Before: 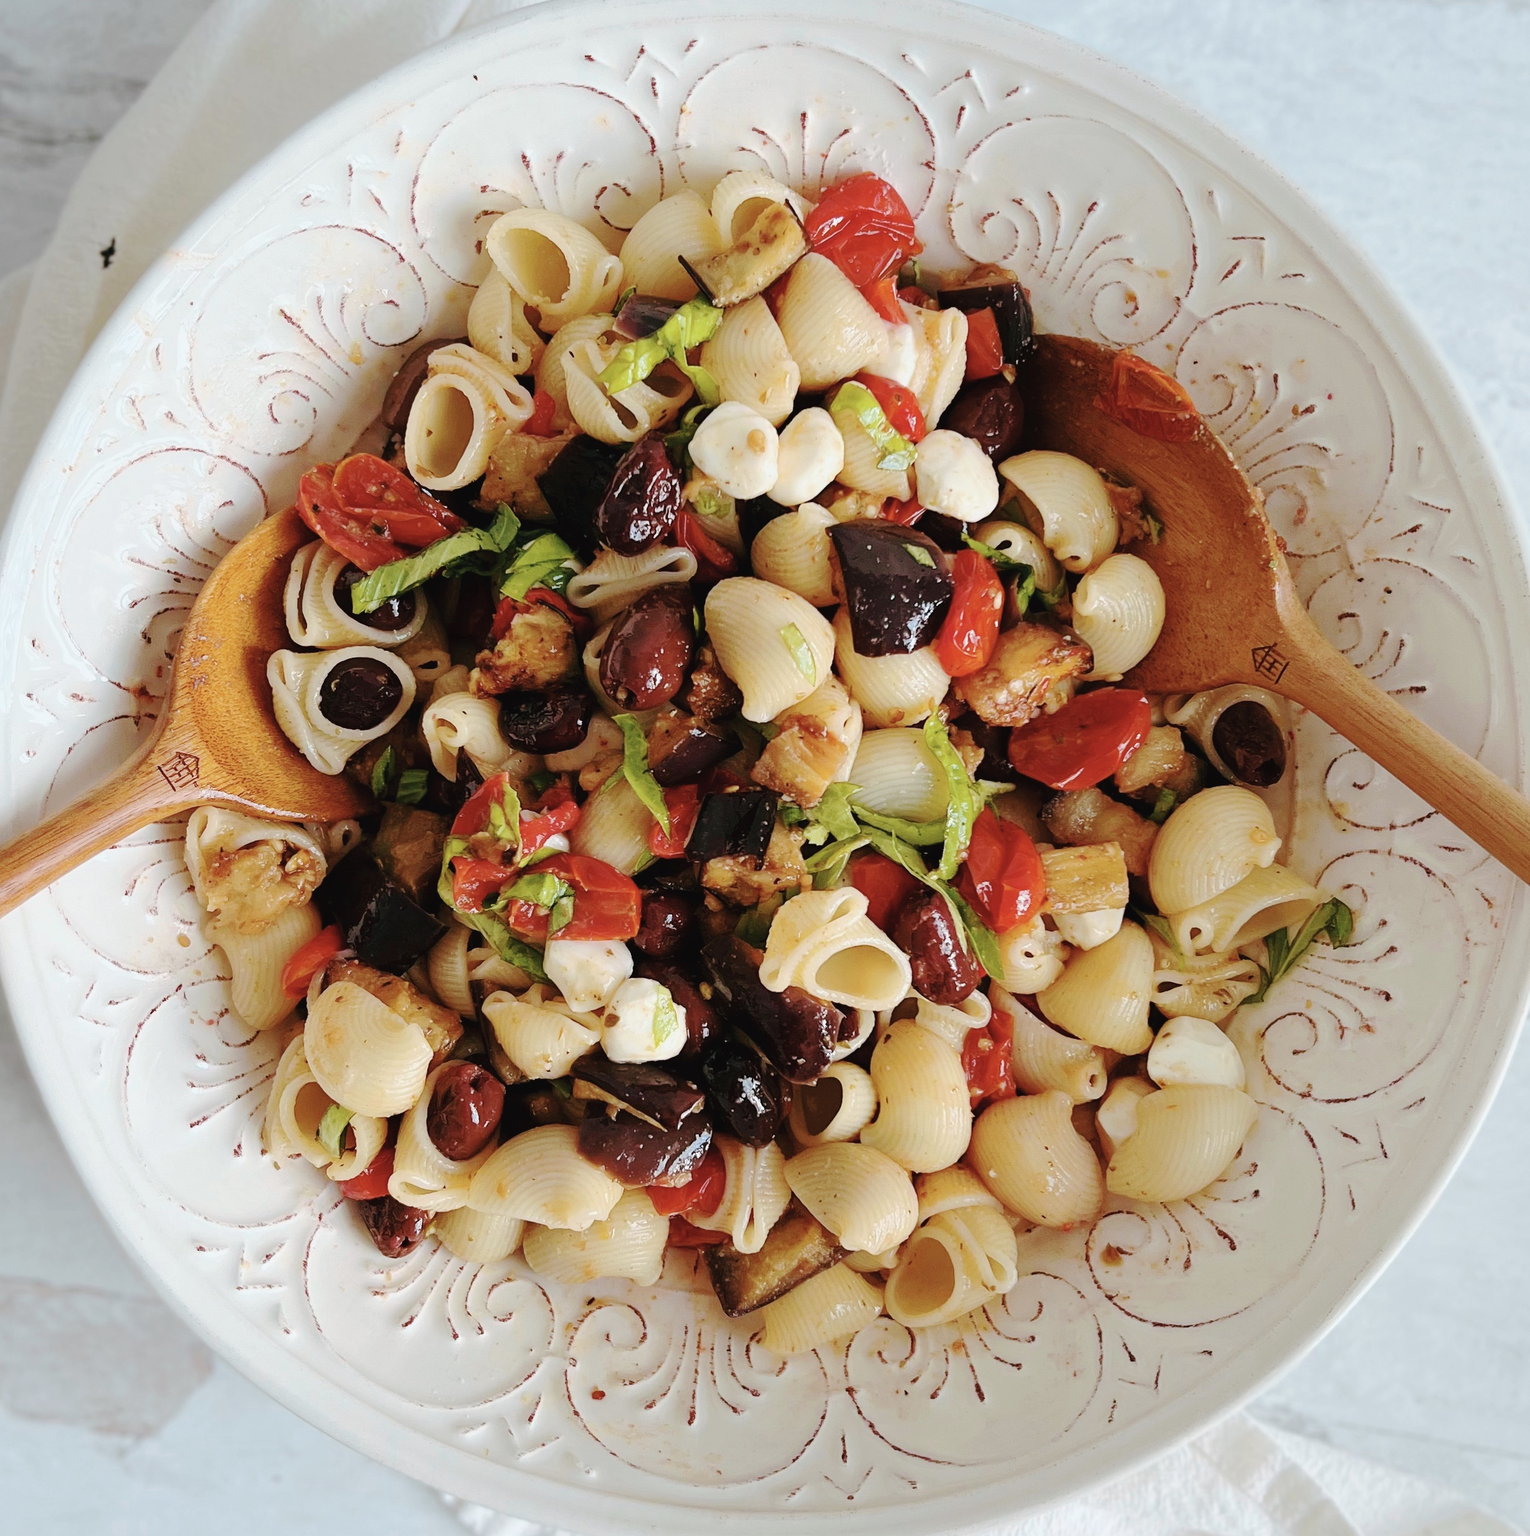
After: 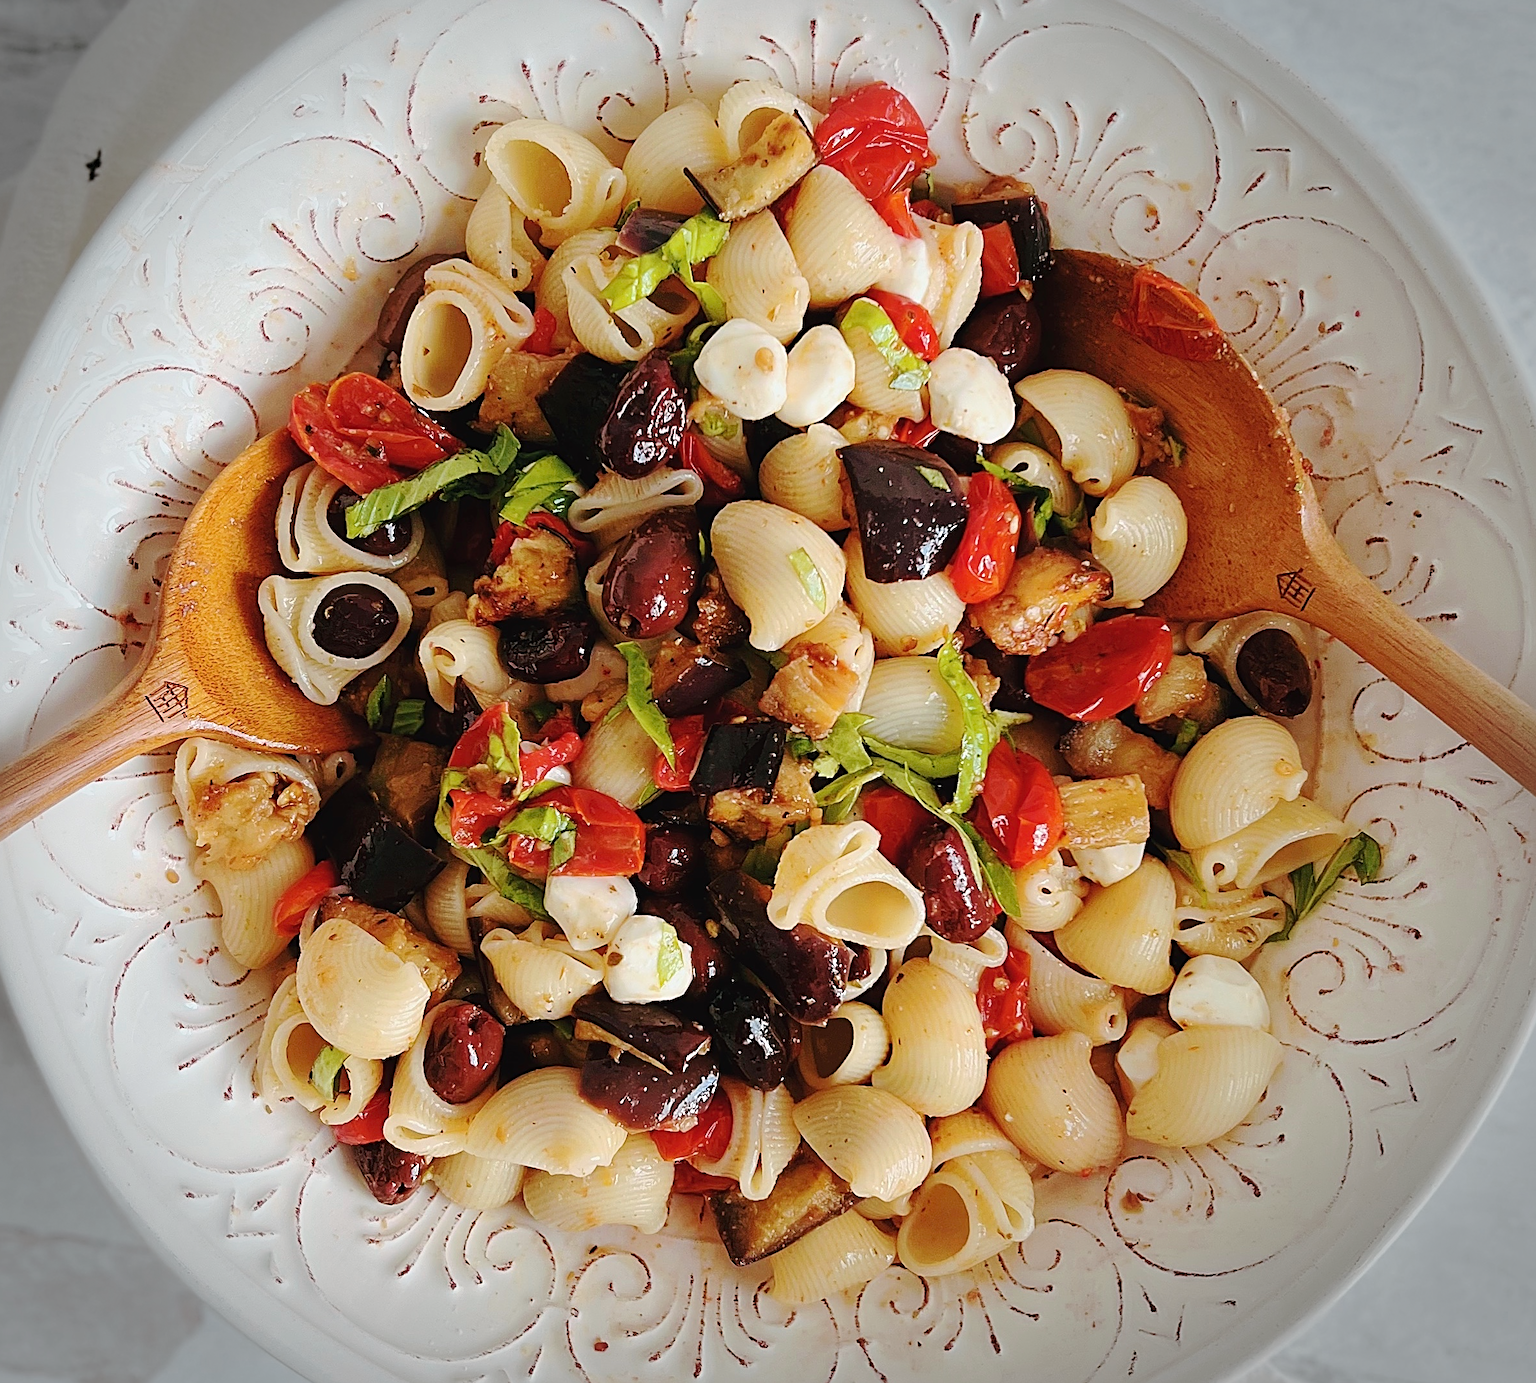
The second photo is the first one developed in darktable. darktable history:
crop: left 1.161%, top 6.104%, right 1.747%, bottom 6.8%
sharpen: radius 2.6, amount 0.687
vignetting: fall-off start 74.76%, width/height ratio 1.079, dithering 8-bit output
